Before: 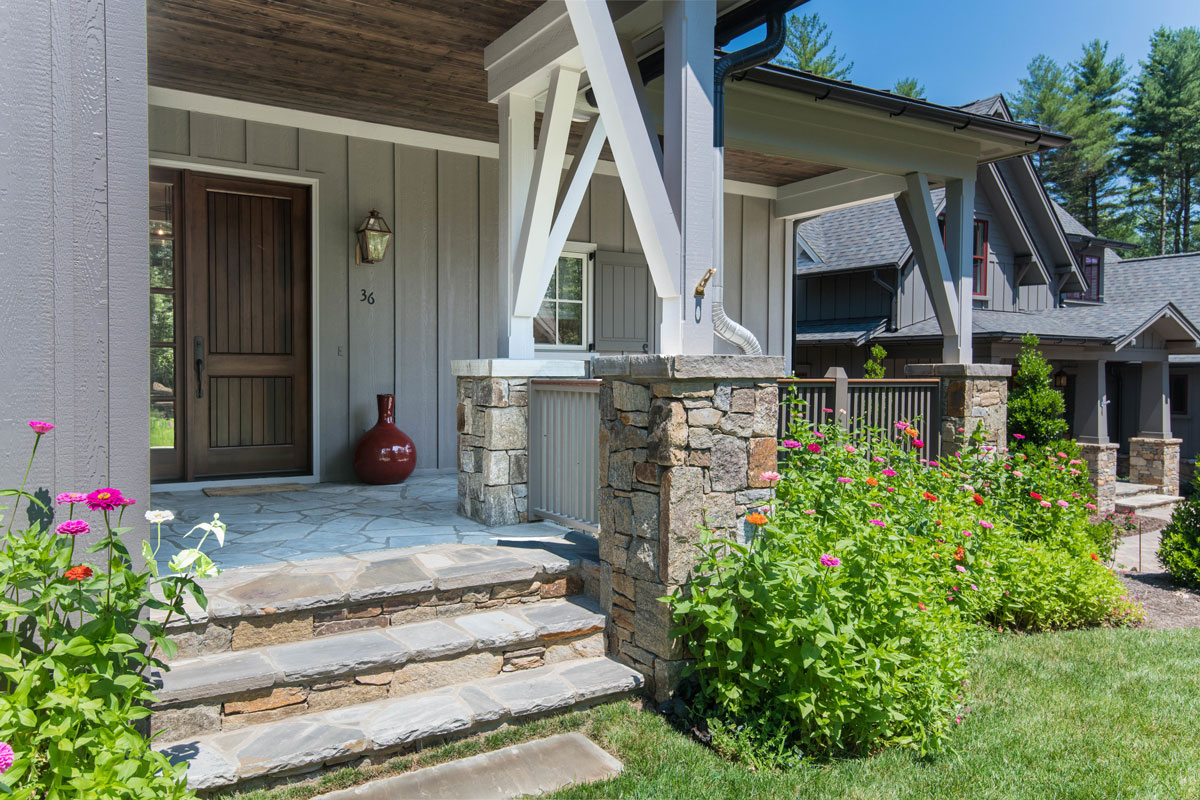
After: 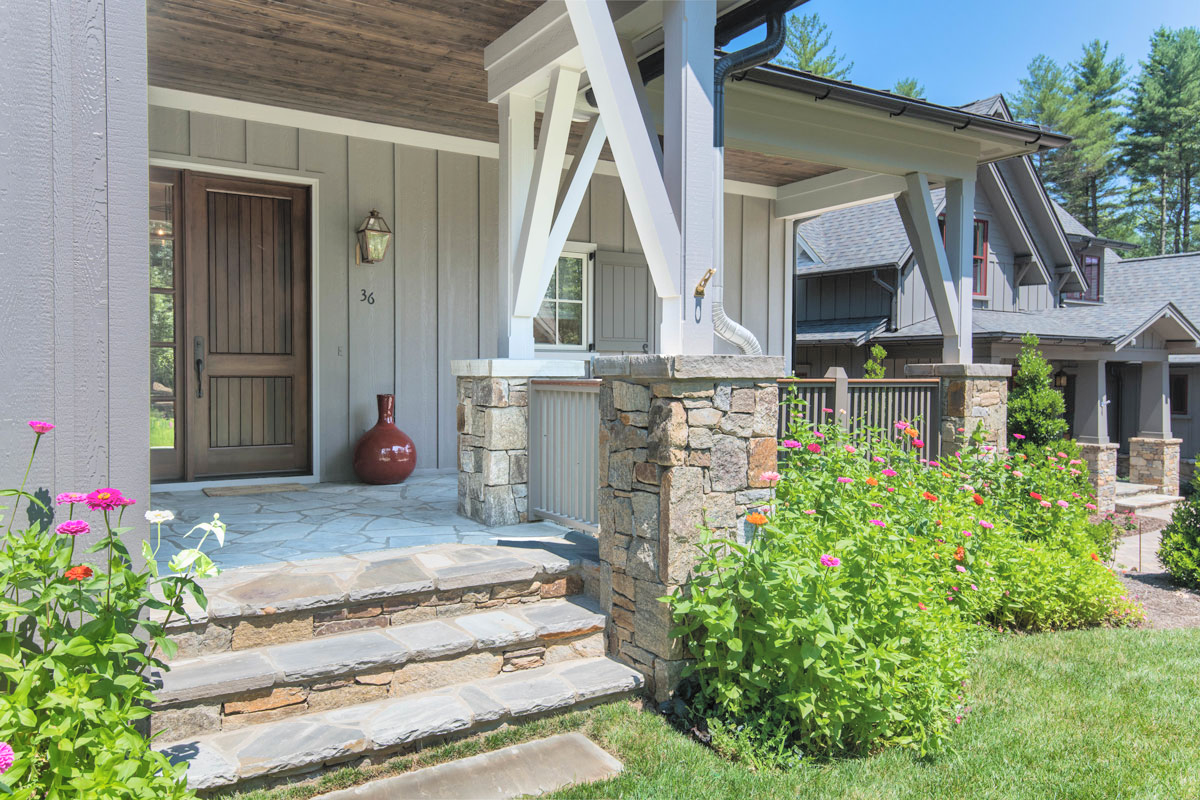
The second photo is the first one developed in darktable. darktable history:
contrast brightness saturation: brightness 0.279
shadows and highlights: soften with gaussian
